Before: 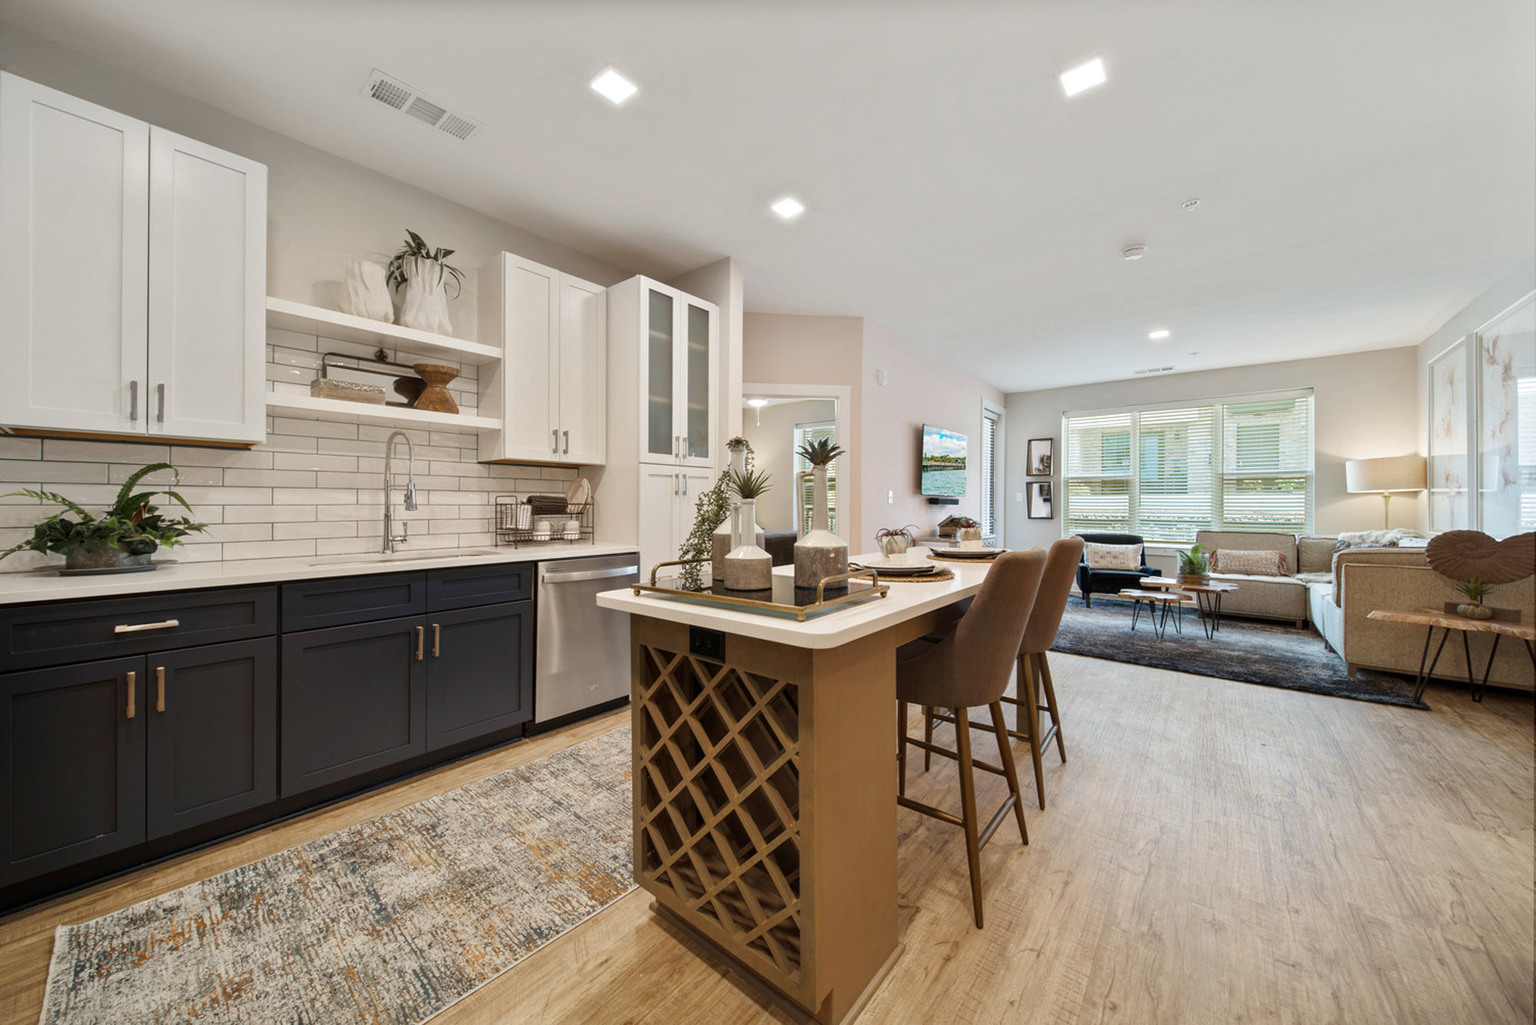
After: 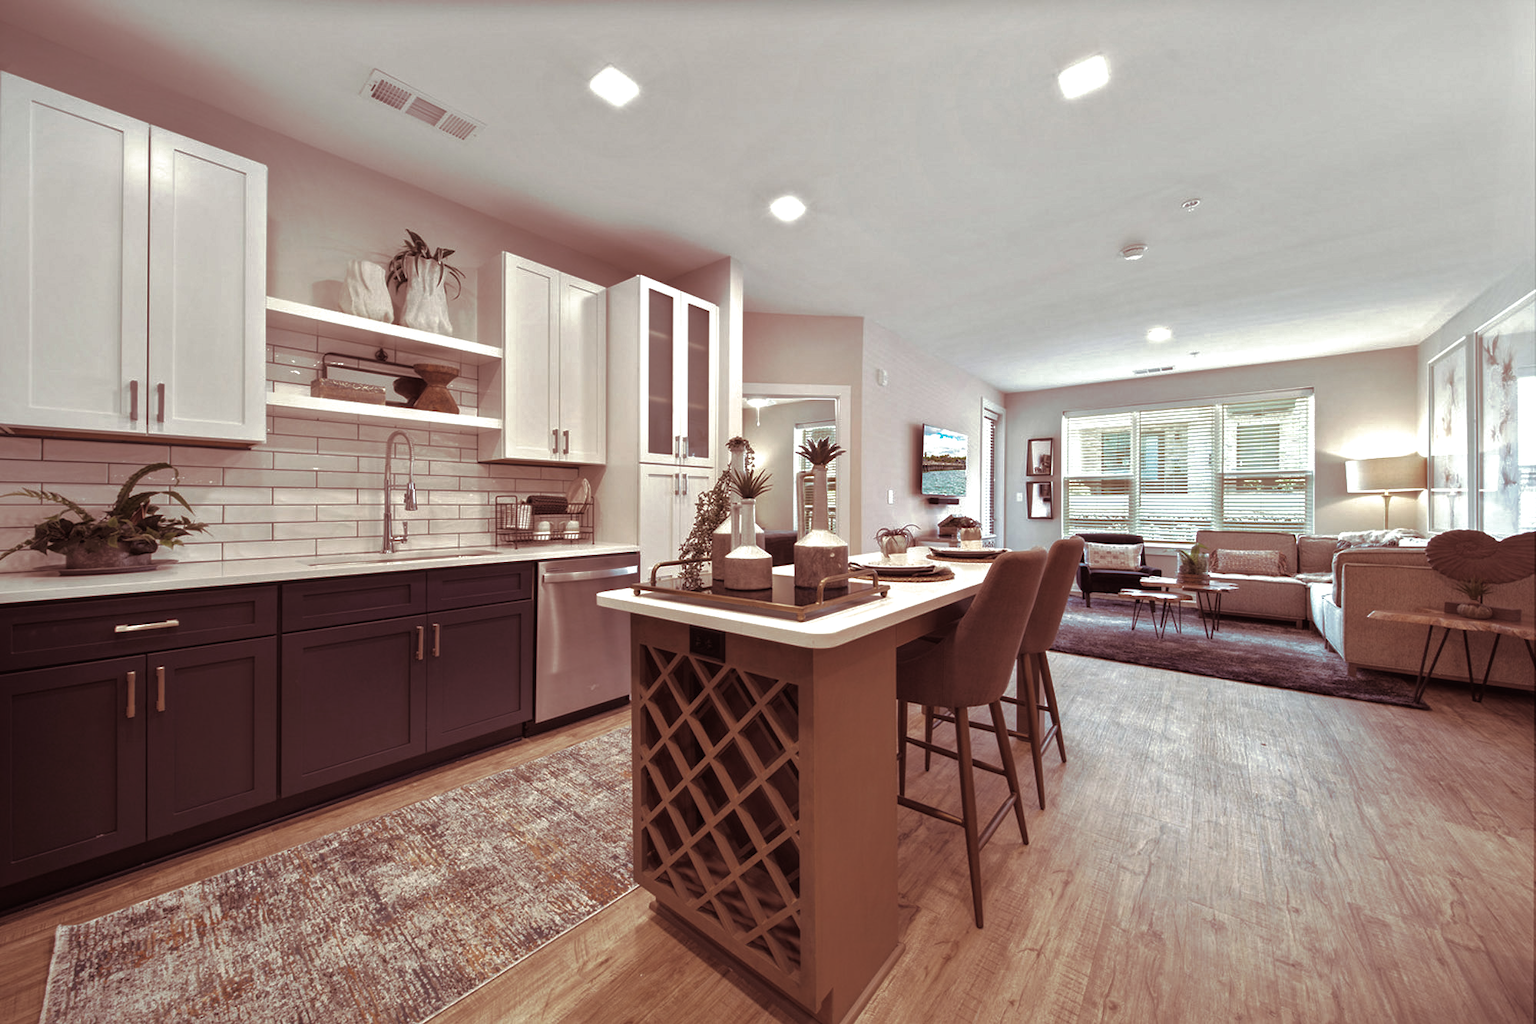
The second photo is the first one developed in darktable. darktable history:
base curve: curves: ch0 [(0, 0) (0.841, 0.609) (1, 1)]
split-toning: on, module defaults
exposure: black level correction -0.002, exposure 0.54 EV, compensate highlight preservation false
